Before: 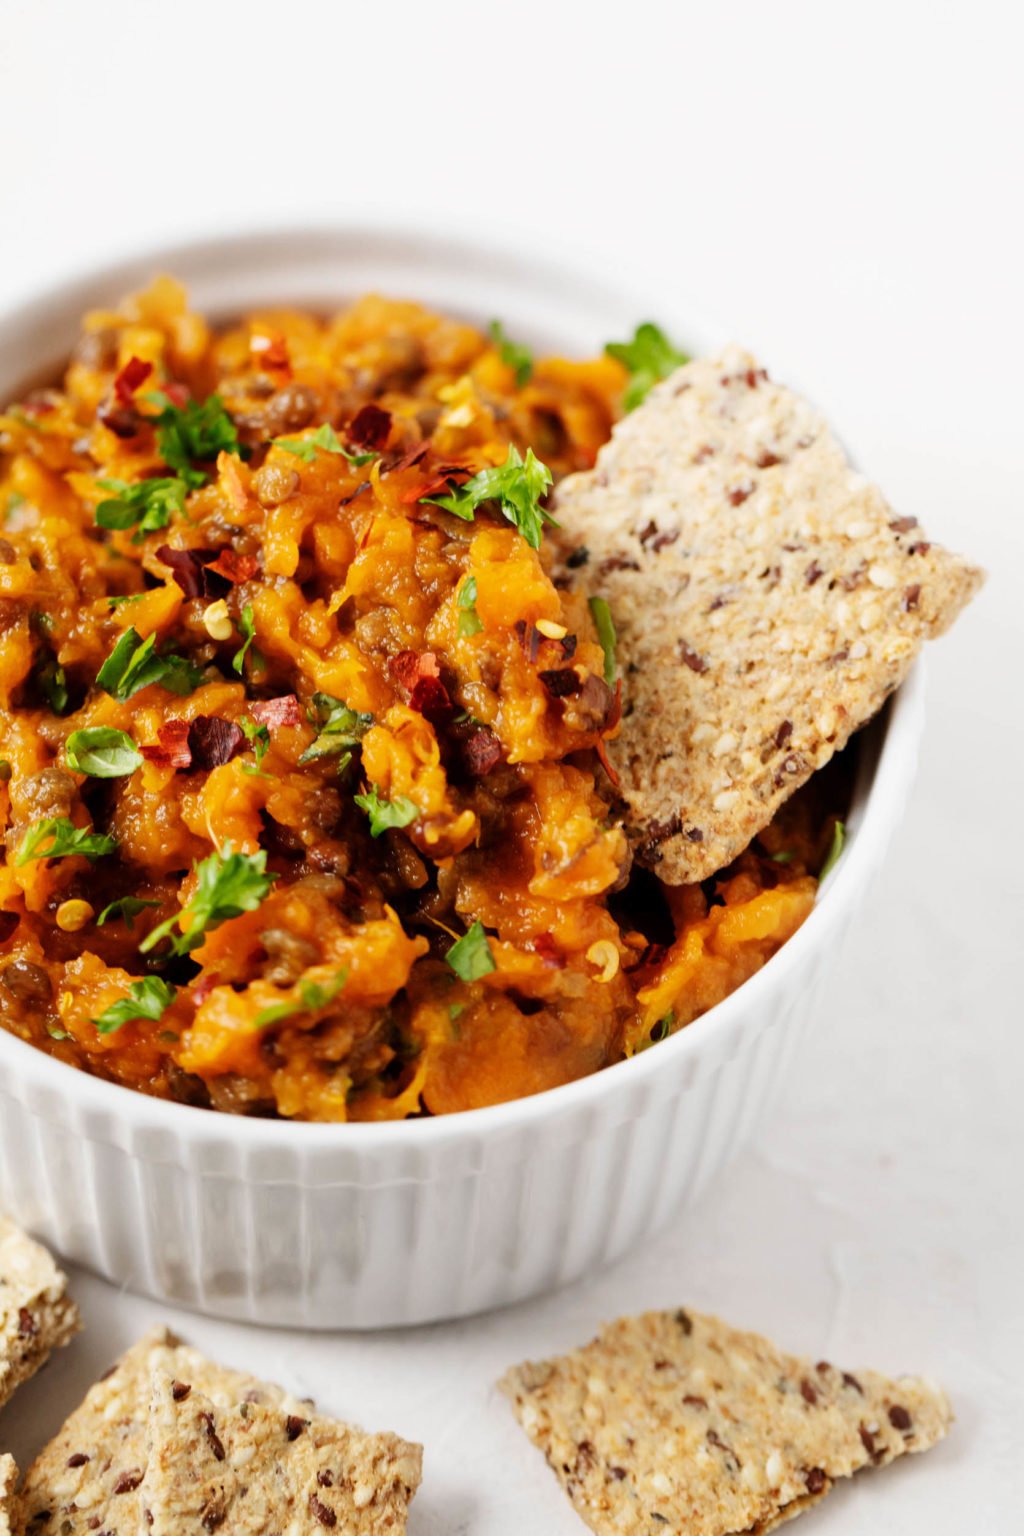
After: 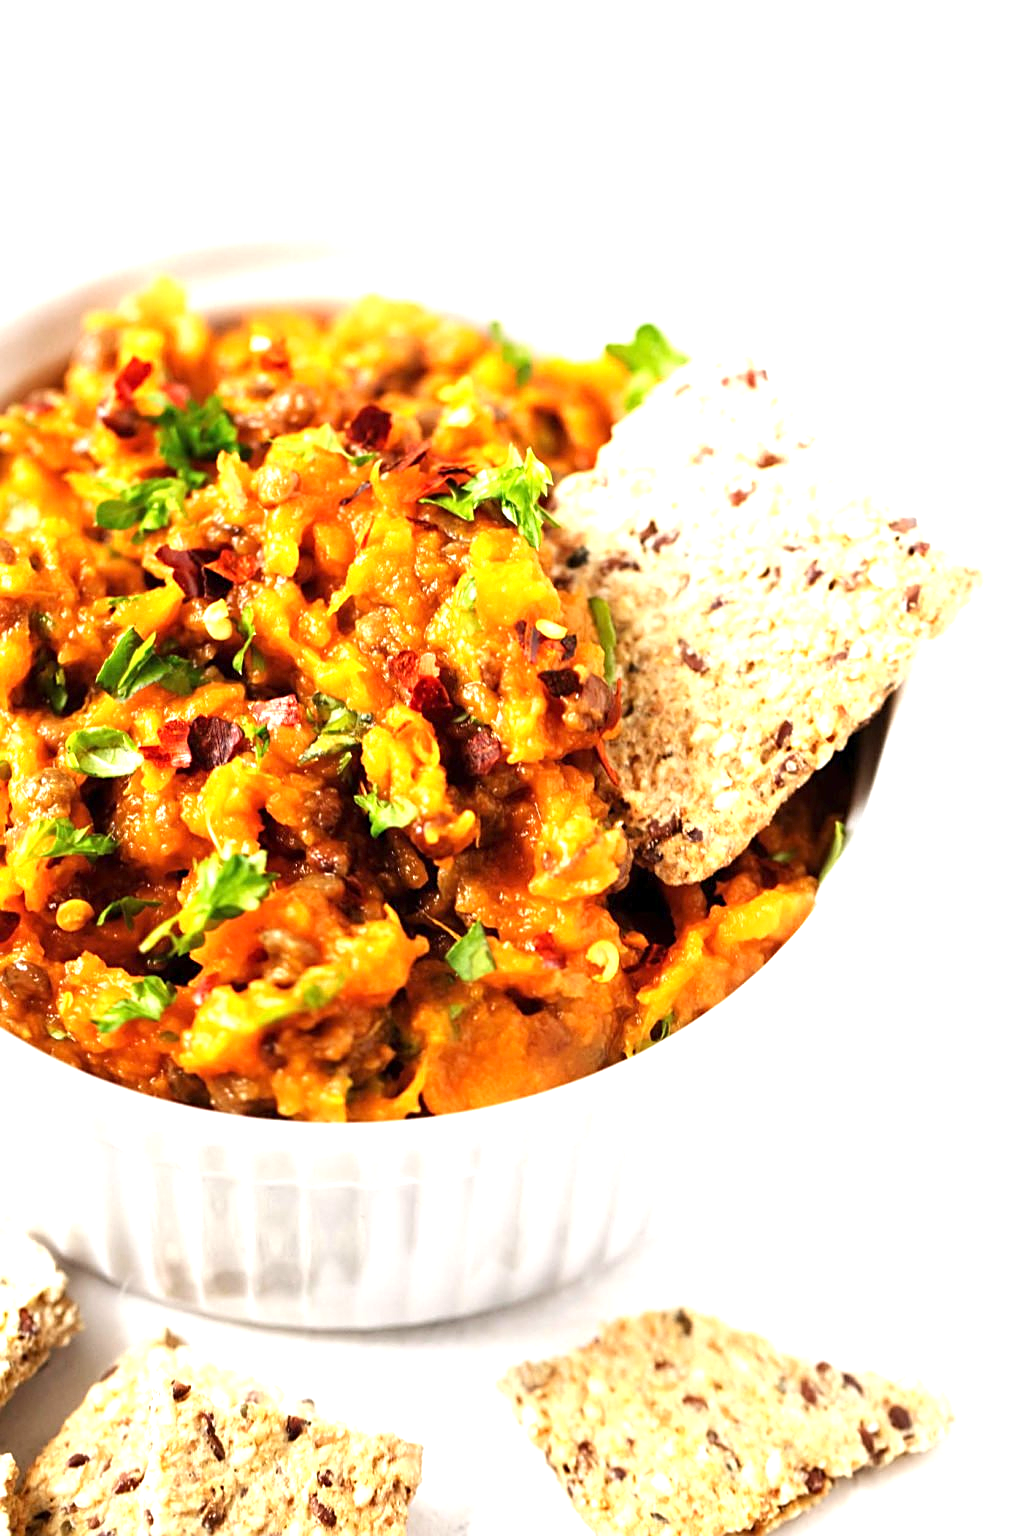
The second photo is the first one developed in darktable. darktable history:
sharpen: on, module defaults
exposure: exposure 1.137 EV, compensate highlight preservation false
